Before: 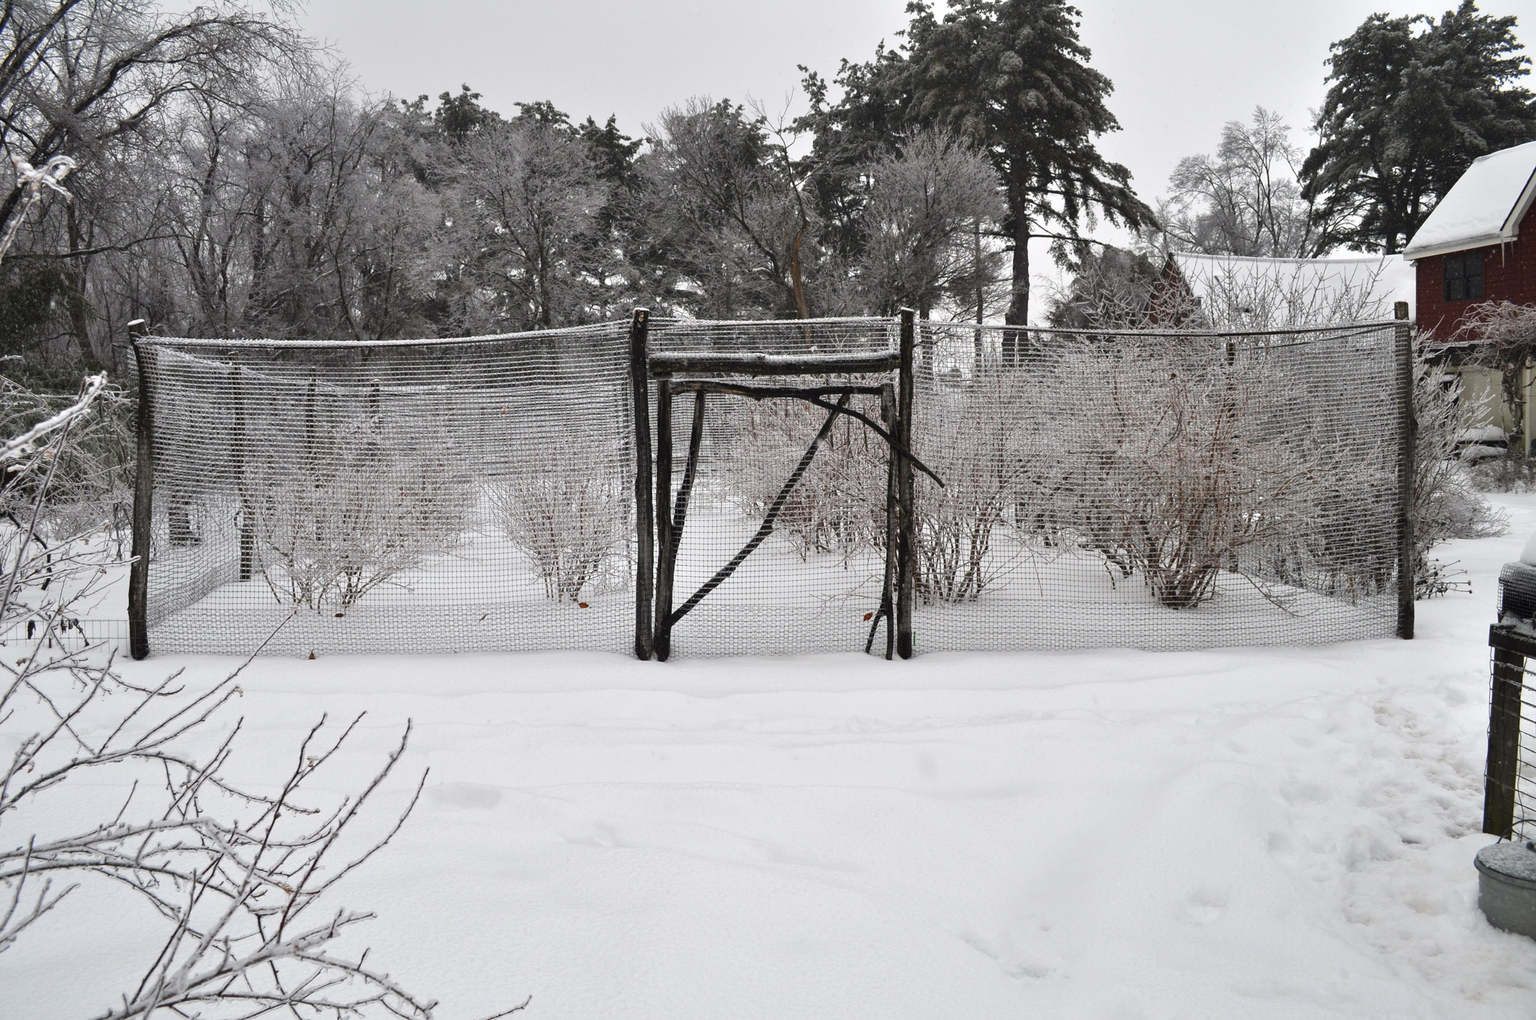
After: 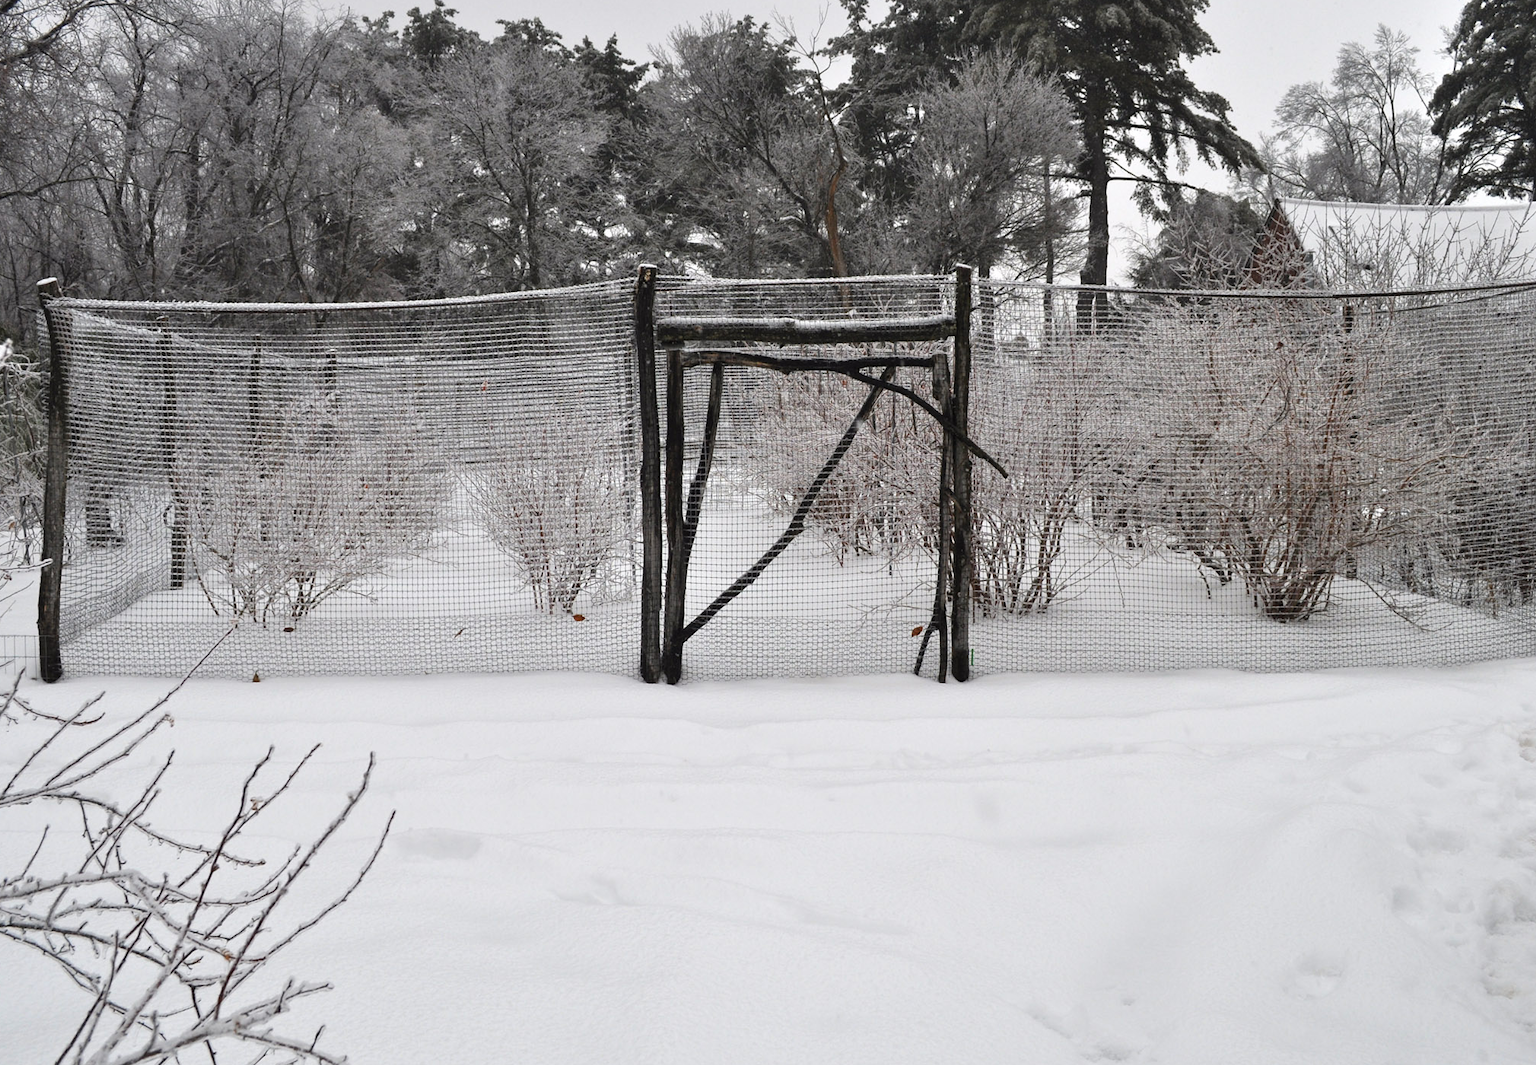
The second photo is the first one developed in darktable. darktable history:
crop: left 6.317%, top 8.408%, right 9.544%, bottom 3.642%
